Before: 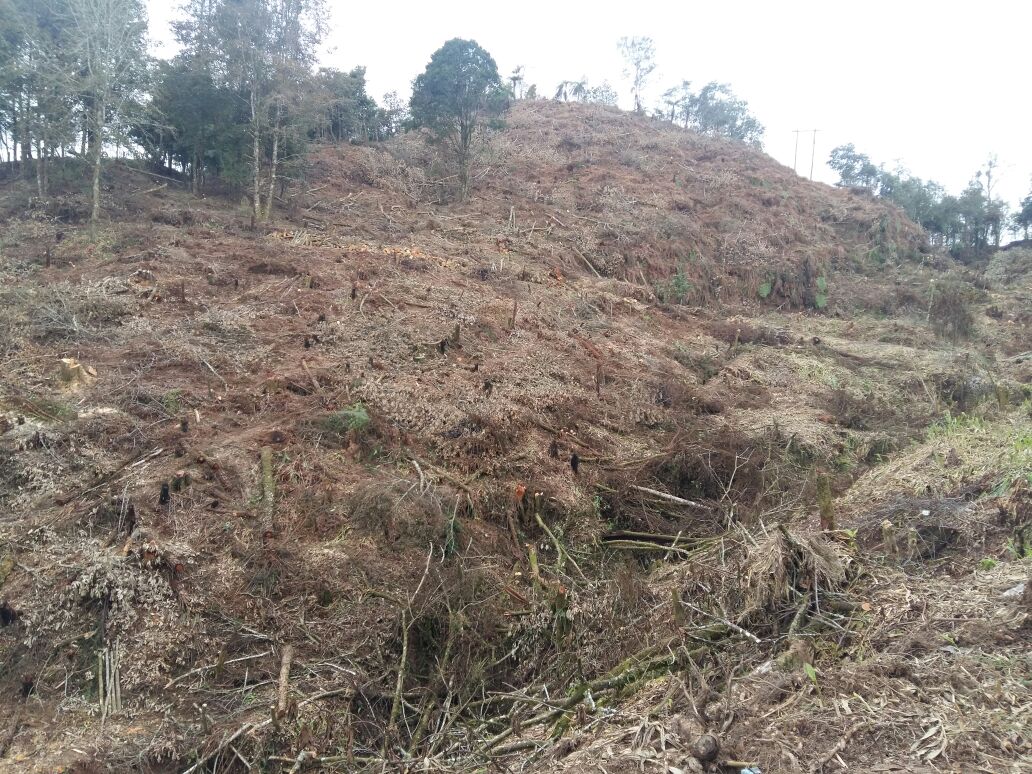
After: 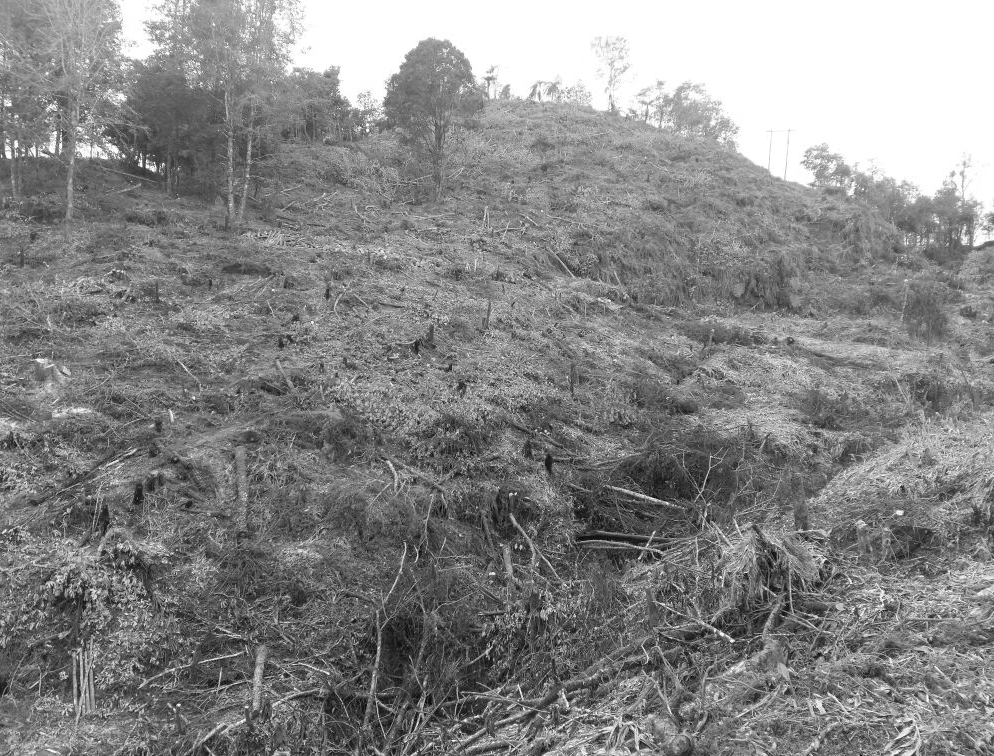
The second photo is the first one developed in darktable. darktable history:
monochrome: on, module defaults
crop and rotate: left 2.536%, right 1.107%, bottom 2.246%
color zones: curves: ch1 [(0.239, 0.552) (0.75, 0.5)]; ch2 [(0.25, 0.462) (0.749, 0.457)], mix 25.94%
